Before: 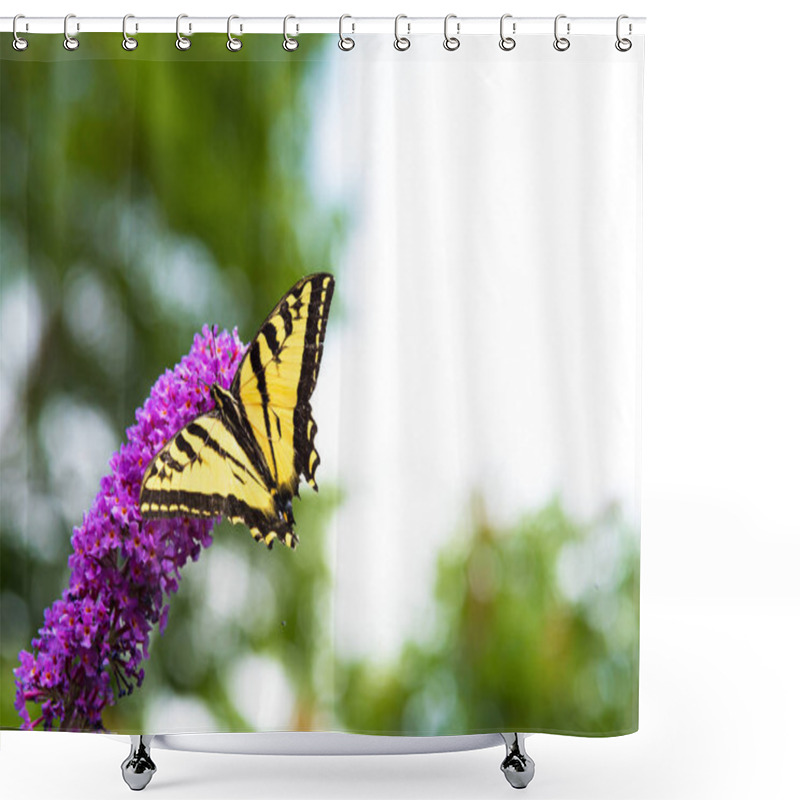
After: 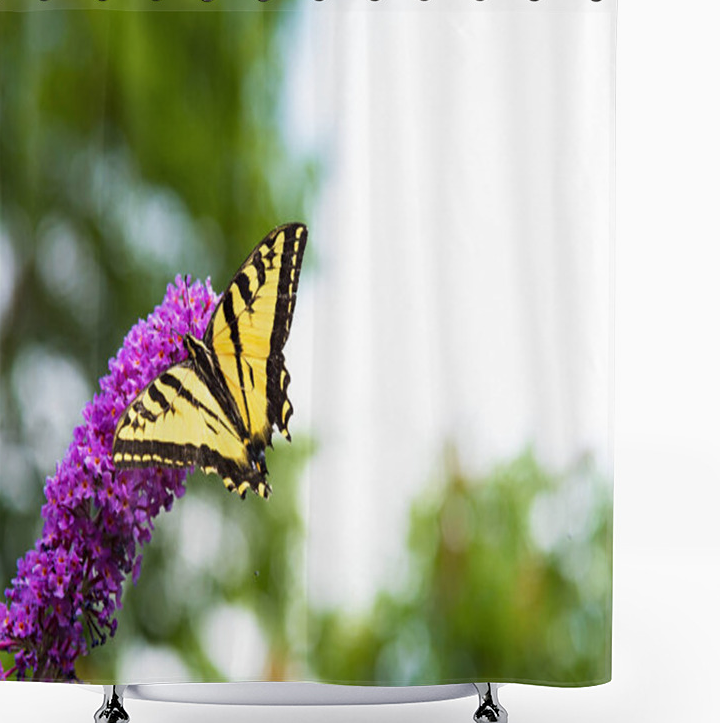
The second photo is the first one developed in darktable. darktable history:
exposure: exposure -0.071 EV, compensate highlight preservation false
sharpen: amount 0.208
crop: left 3.396%, top 6.365%, right 6.516%, bottom 3.226%
